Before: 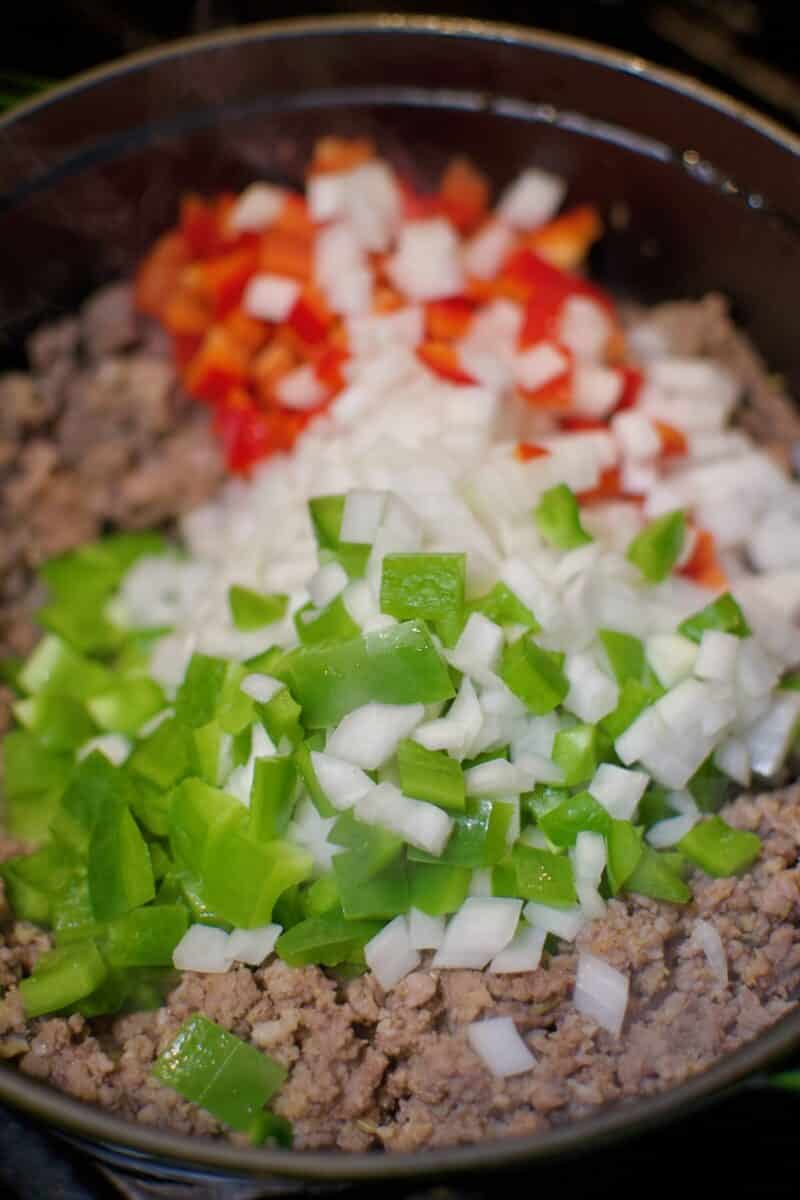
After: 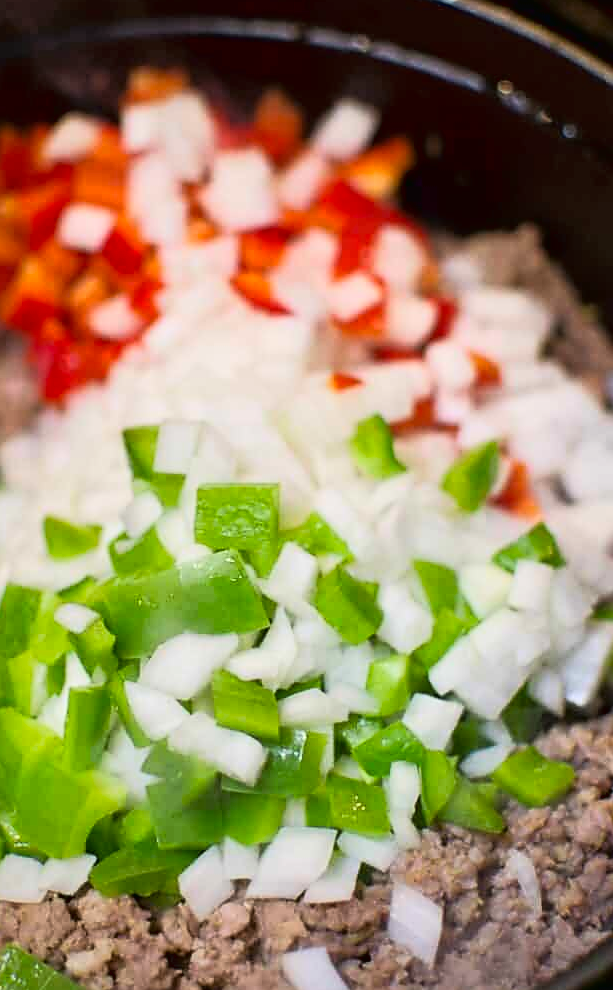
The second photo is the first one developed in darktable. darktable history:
crop: left 23.353%, top 5.86%, bottom 11.638%
tone curve: curves: ch0 [(0, 0.013) (0.074, 0.044) (0.251, 0.234) (0.472, 0.511) (0.63, 0.752) (0.746, 0.866) (0.899, 0.956) (1, 1)]; ch1 [(0, 0) (0.08, 0.08) (0.347, 0.394) (0.455, 0.441) (0.5, 0.5) (0.517, 0.53) (0.563, 0.611) (0.617, 0.682) (0.756, 0.788) (0.92, 0.92) (1, 1)]; ch2 [(0, 0) (0.096, 0.056) (0.304, 0.204) (0.5, 0.5) (0.539, 0.575) (0.597, 0.644) (0.92, 0.92) (1, 1)], color space Lab, linked channels, preserve colors none
sharpen: radius 1.826, amount 0.414, threshold 1.426
